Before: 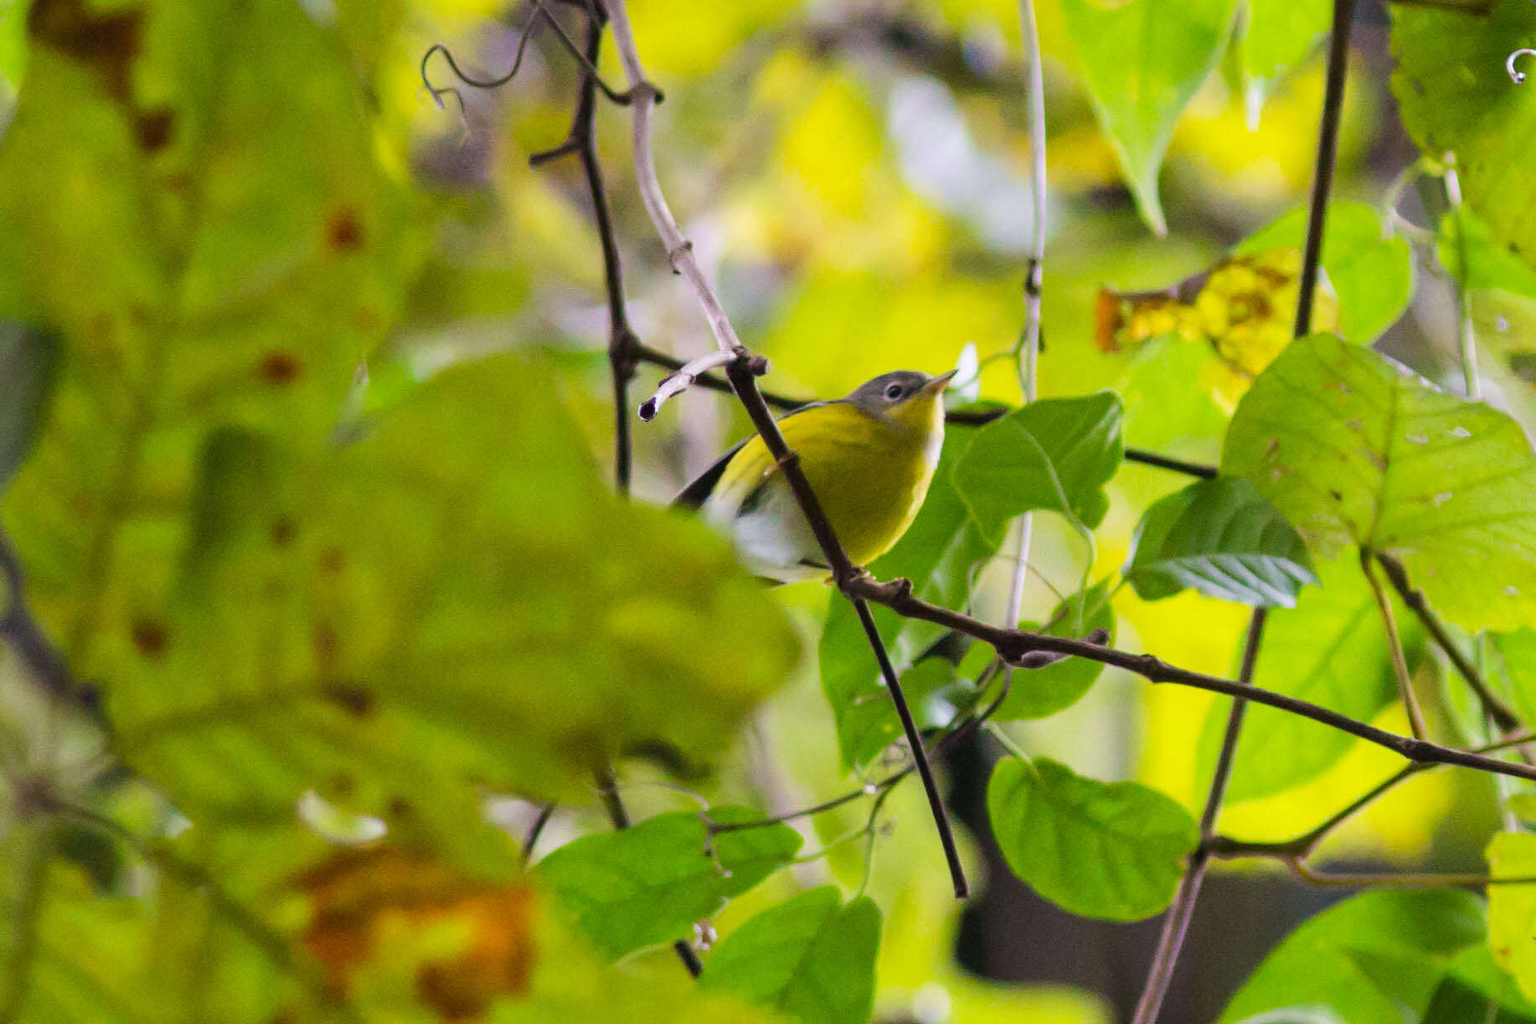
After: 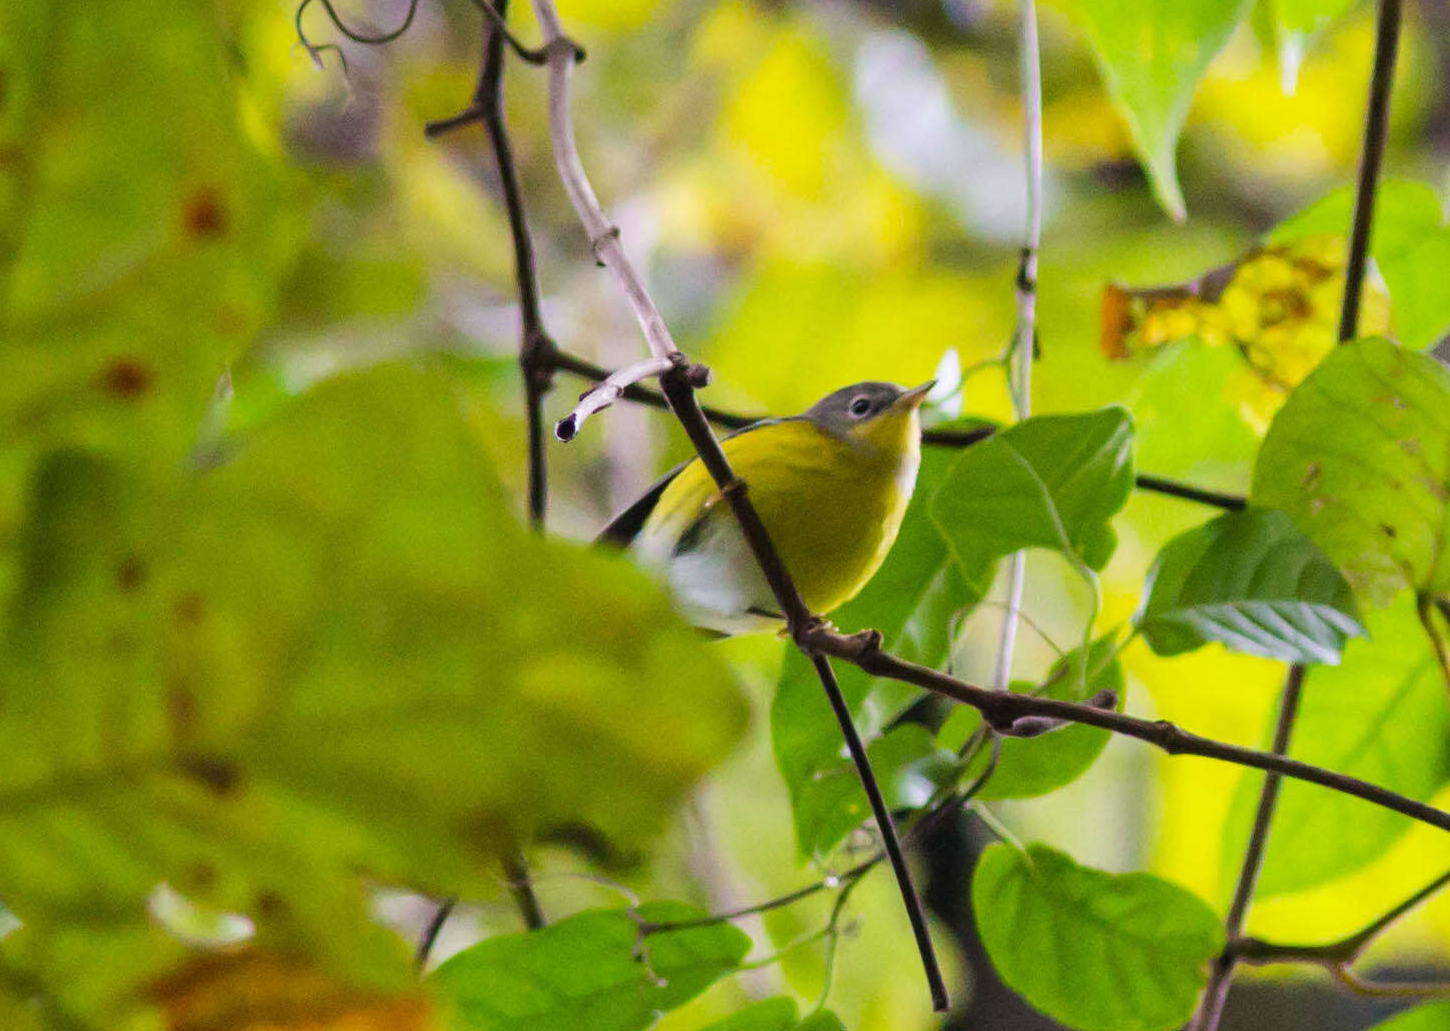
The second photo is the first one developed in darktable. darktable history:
crop: left 11.313%, top 5.02%, right 9.593%, bottom 10.677%
